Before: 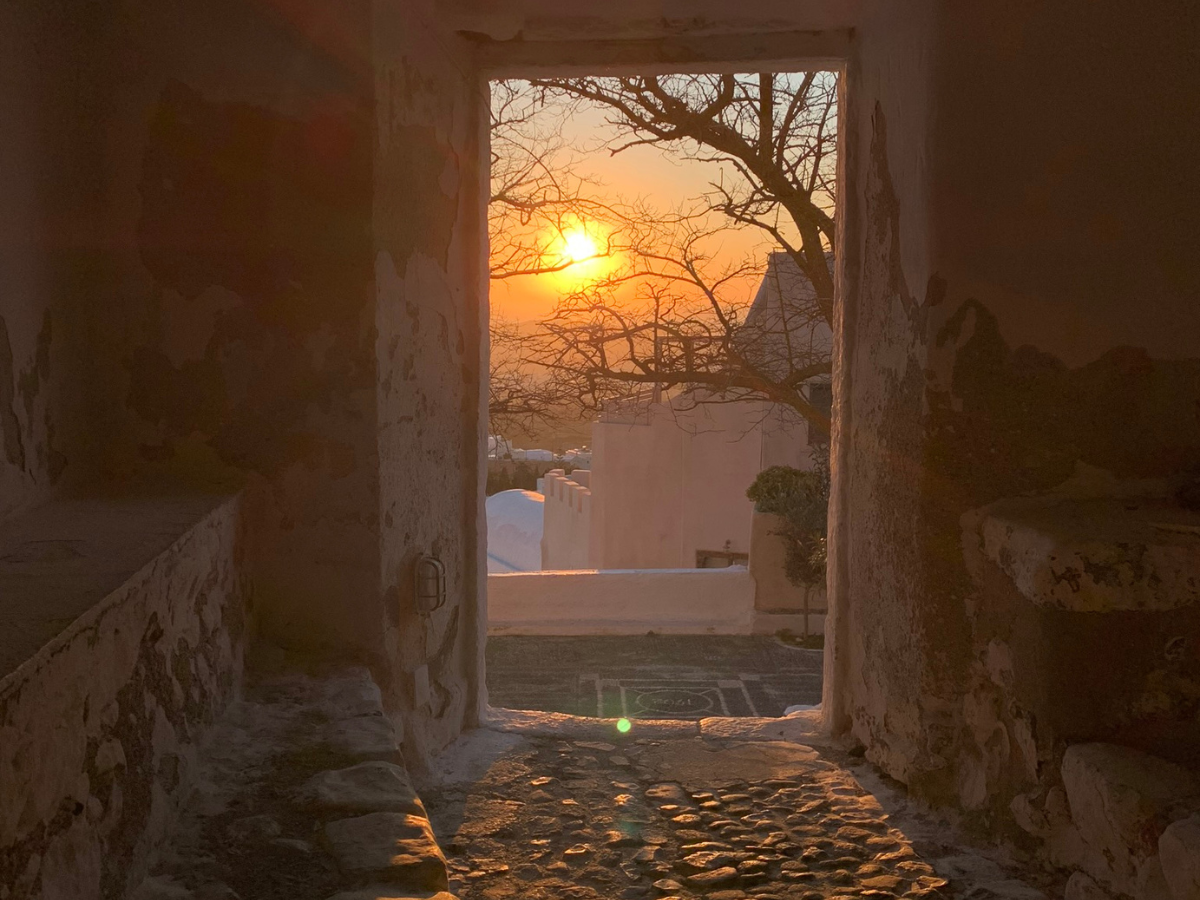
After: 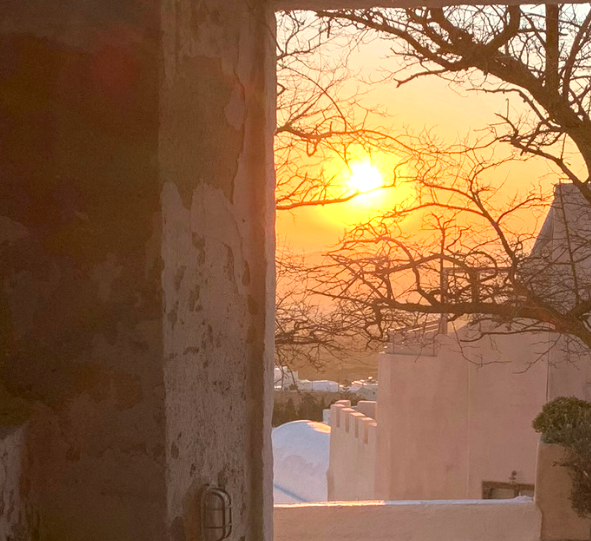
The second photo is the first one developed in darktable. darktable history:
crop: left 17.835%, top 7.675%, right 32.881%, bottom 32.213%
white balance: emerald 1
local contrast: on, module defaults
contrast brightness saturation: contrast 0.08, saturation 0.02
exposure: exposure 0.6 EV, compensate highlight preservation false
